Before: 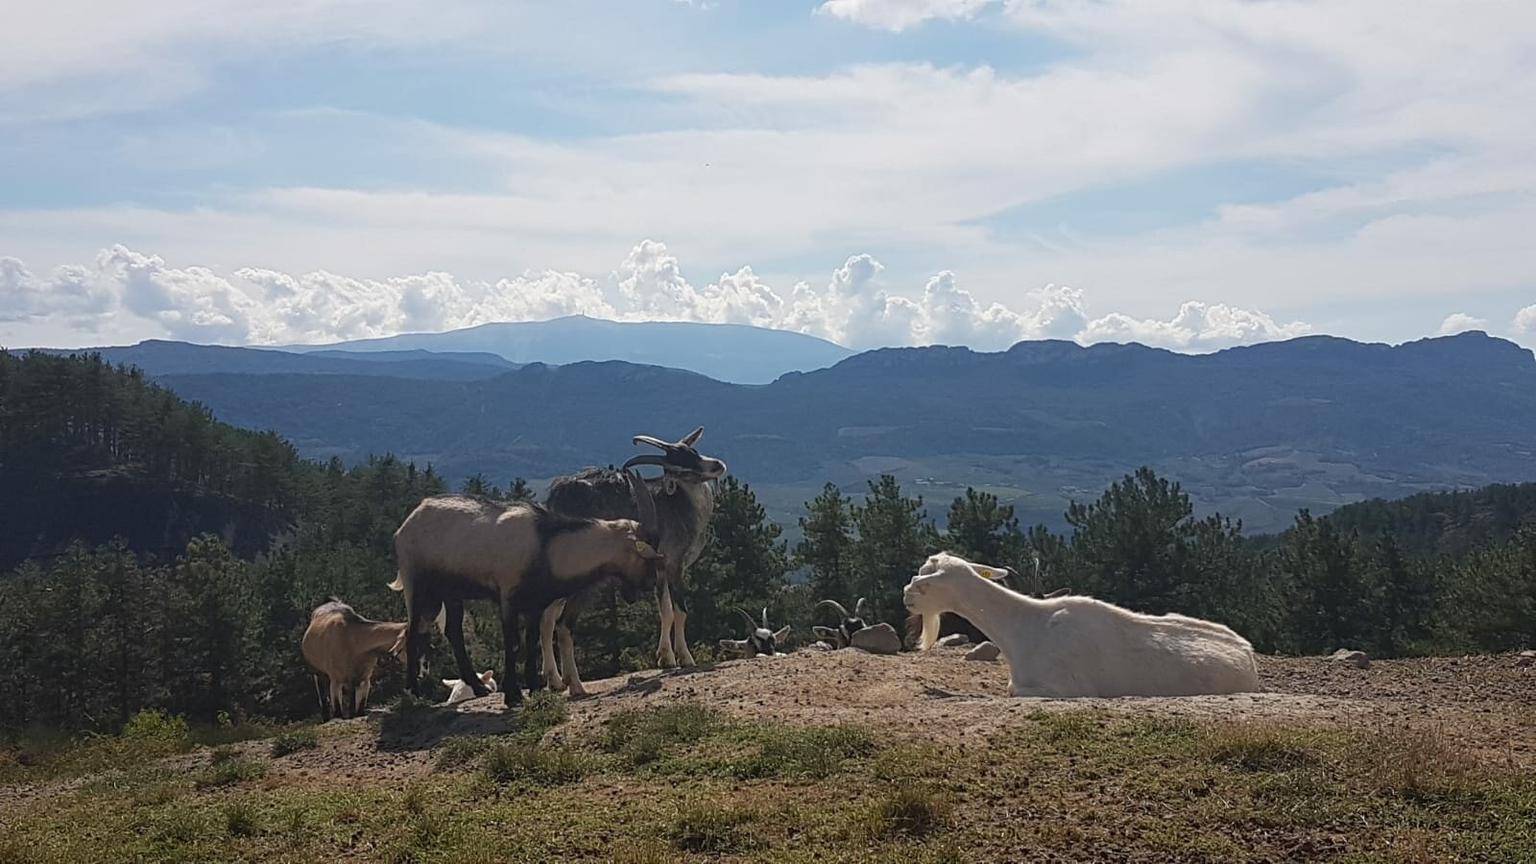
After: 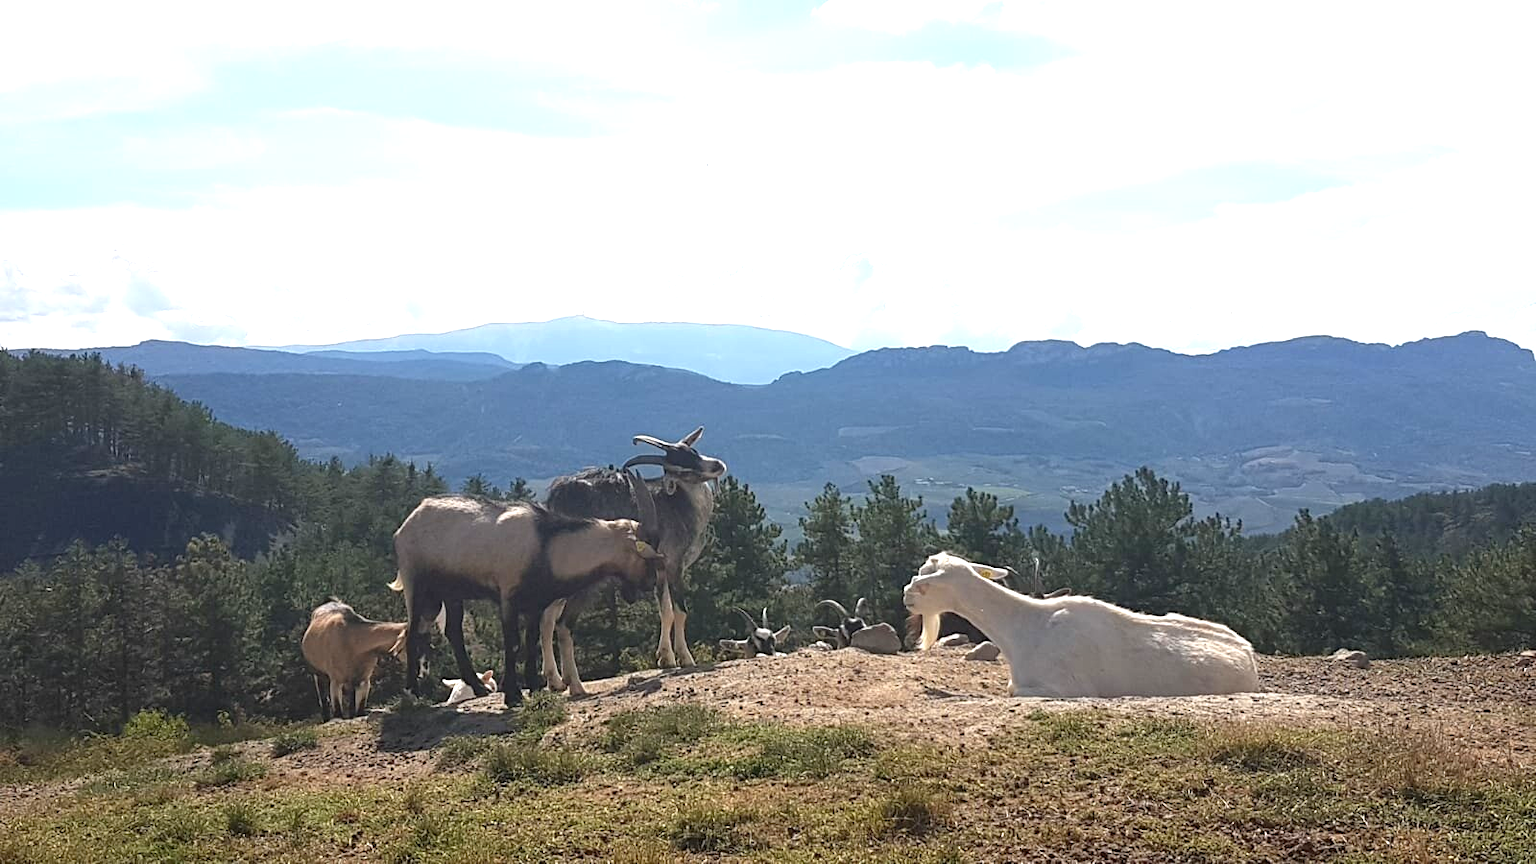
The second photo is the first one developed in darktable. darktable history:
exposure: black level correction 0.001, exposure 1.051 EV, compensate highlight preservation false
